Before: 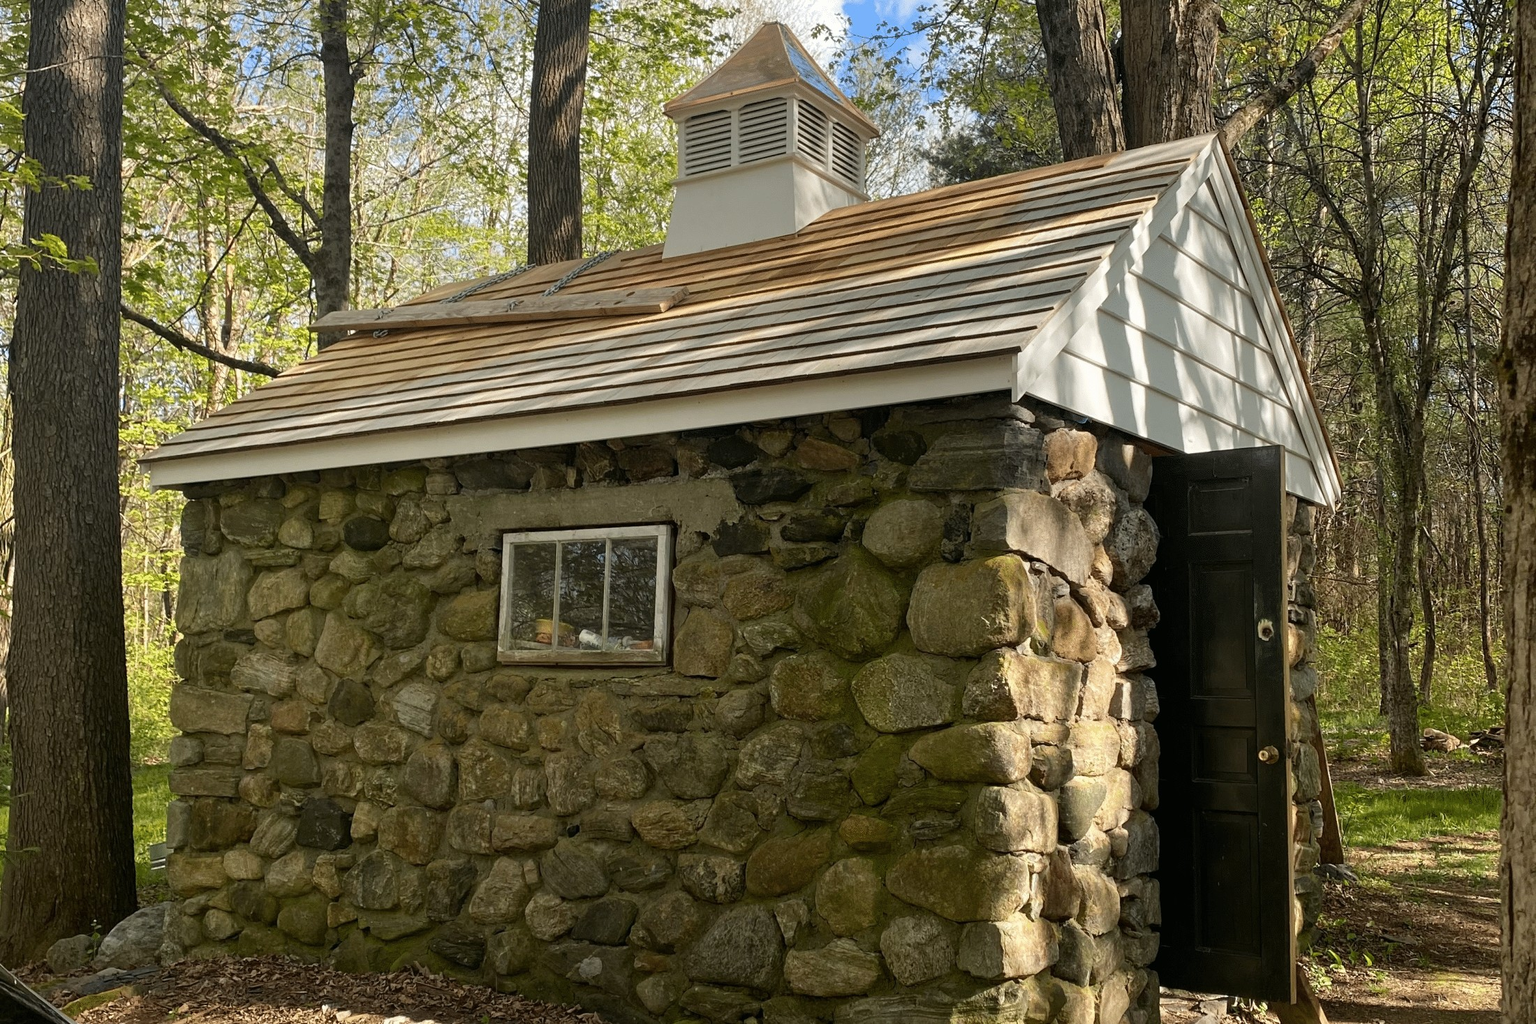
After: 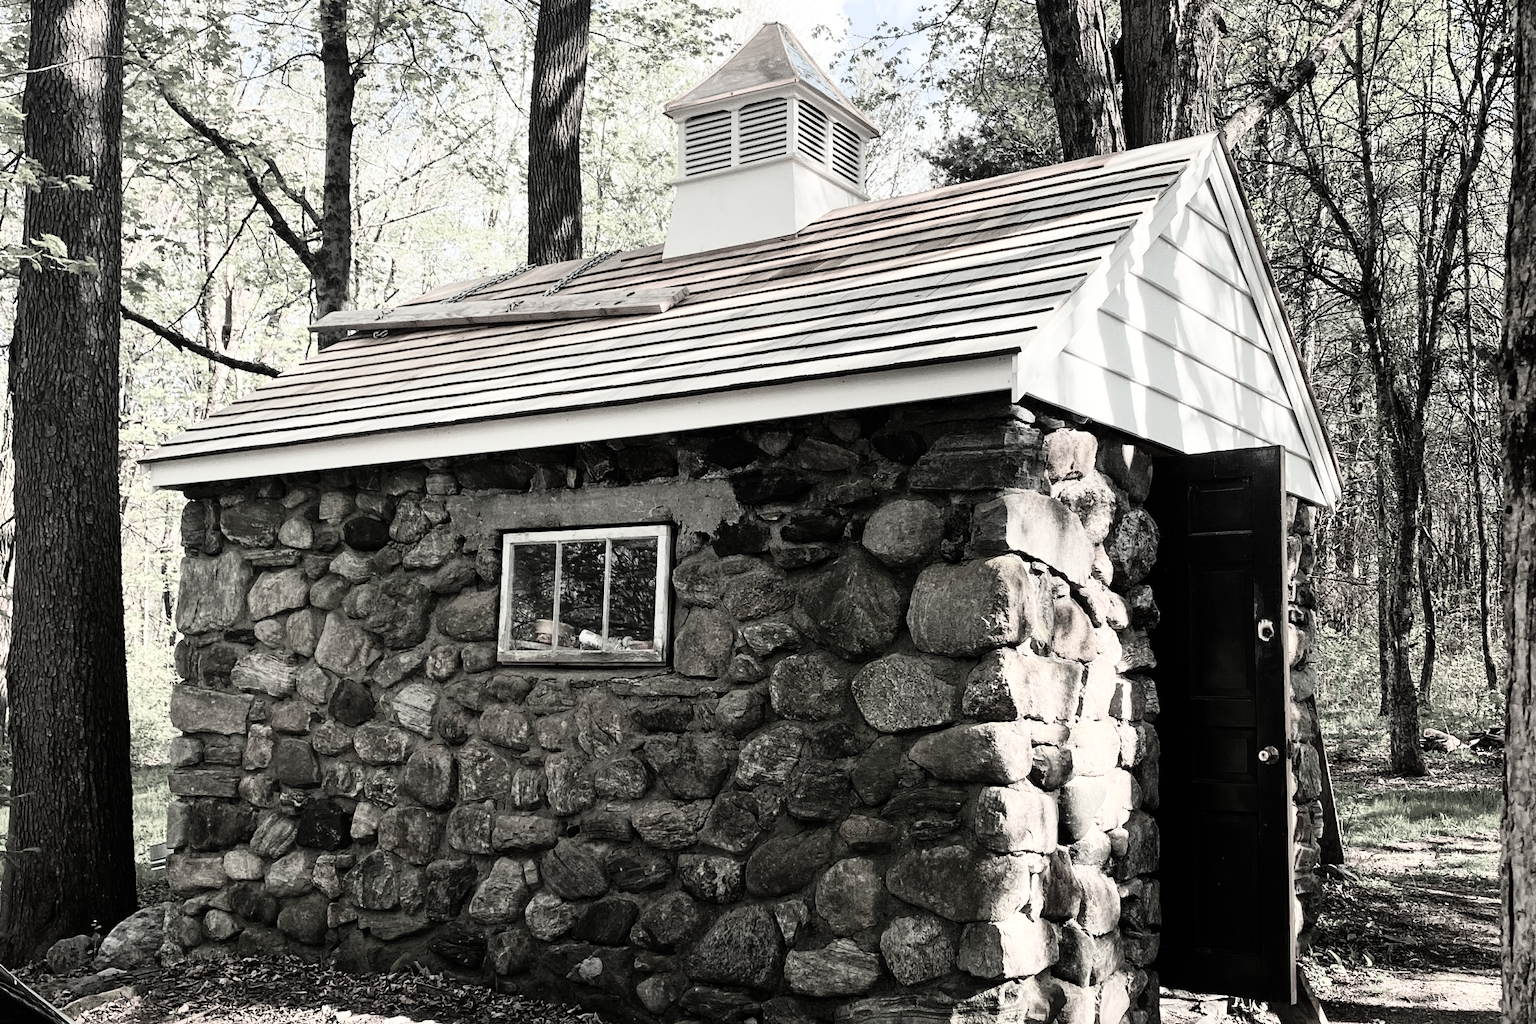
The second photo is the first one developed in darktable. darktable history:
rgb curve: curves: ch0 [(0, 0) (0.21, 0.15) (0.24, 0.21) (0.5, 0.75) (0.75, 0.96) (0.89, 0.99) (1, 1)]; ch1 [(0, 0.02) (0.21, 0.13) (0.25, 0.2) (0.5, 0.67) (0.75, 0.9) (0.89, 0.97) (1, 1)]; ch2 [(0, 0.02) (0.21, 0.13) (0.25, 0.2) (0.5, 0.67) (0.75, 0.9) (0.89, 0.97) (1, 1)], compensate middle gray true
color contrast: green-magenta contrast 0.3, blue-yellow contrast 0.15
color zones: curves: ch2 [(0, 0.5) (0.143, 0.5) (0.286, 0.416) (0.429, 0.5) (0.571, 0.5) (0.714, 0.5) (0.857, 0.5) (1, 0.5)]
